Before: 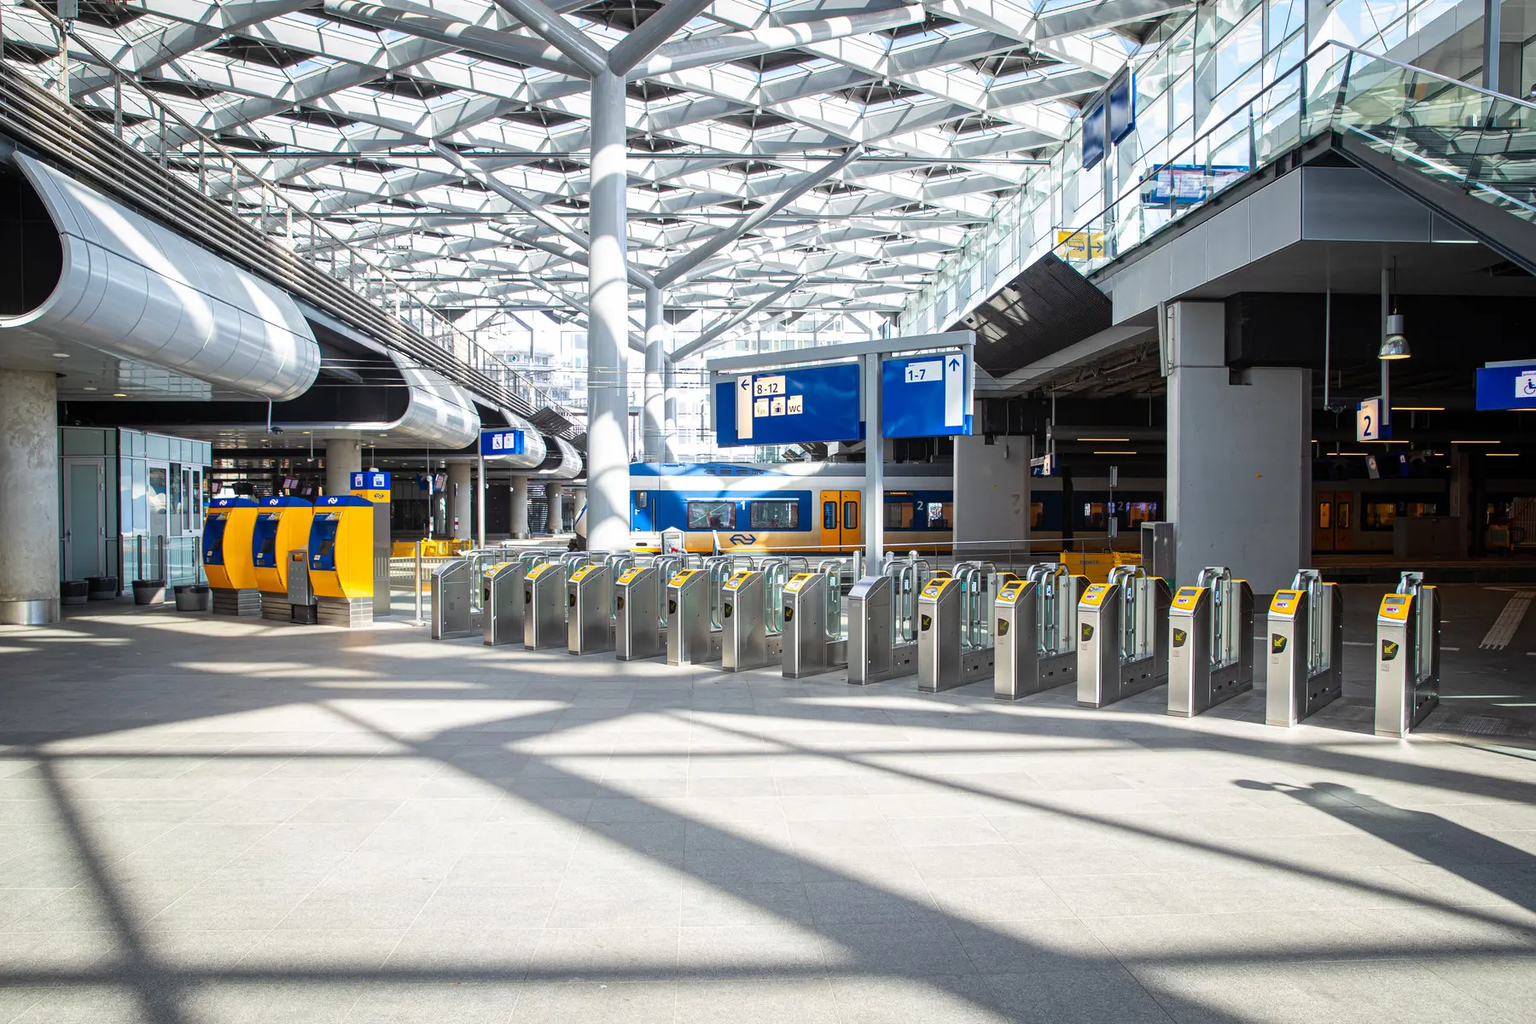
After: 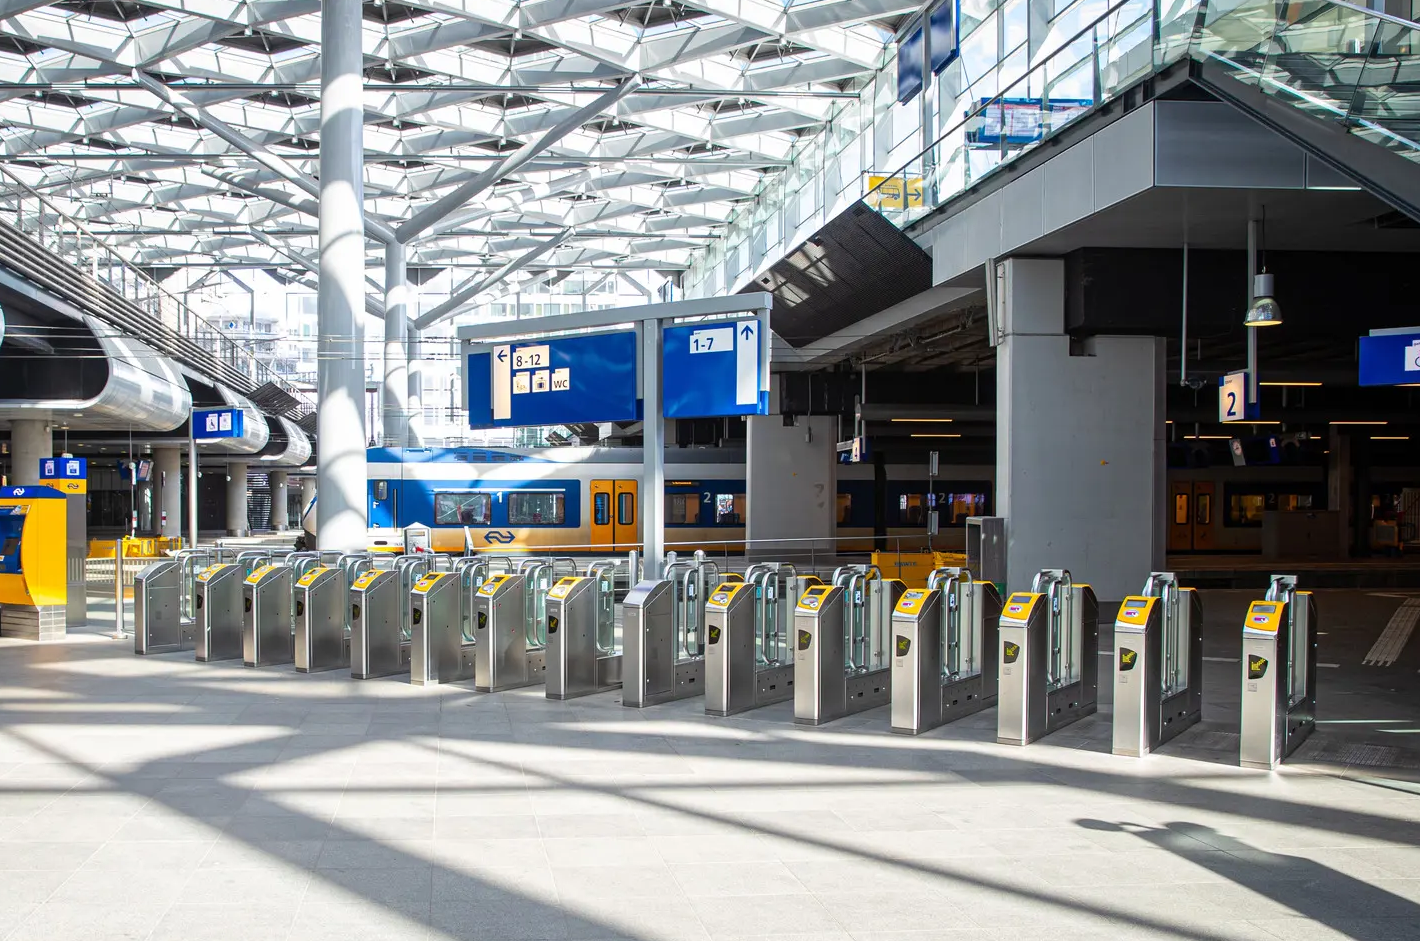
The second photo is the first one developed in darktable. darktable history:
crop and rotate: left 20.661%, top 7.988%, right 0.445%, bottom 13.583%
